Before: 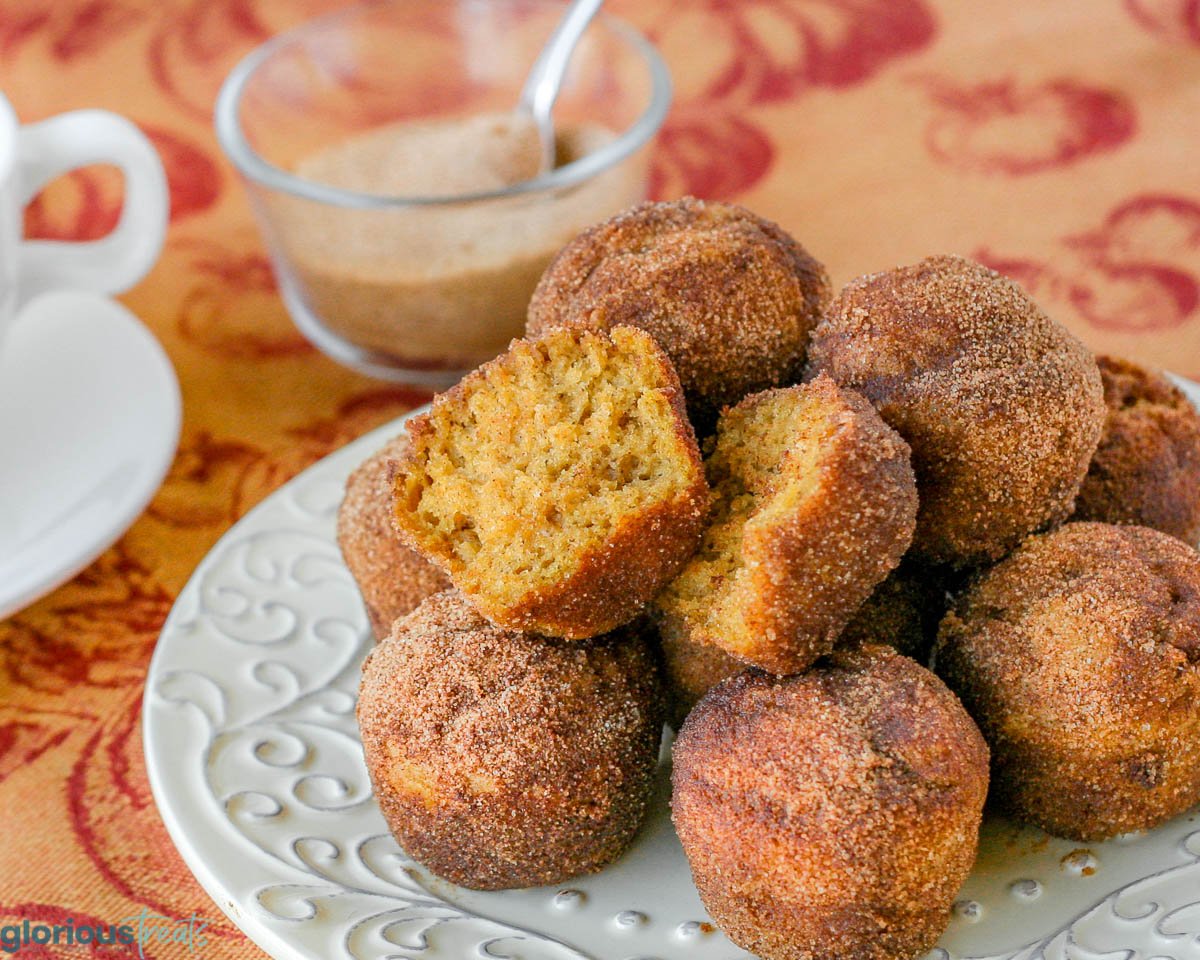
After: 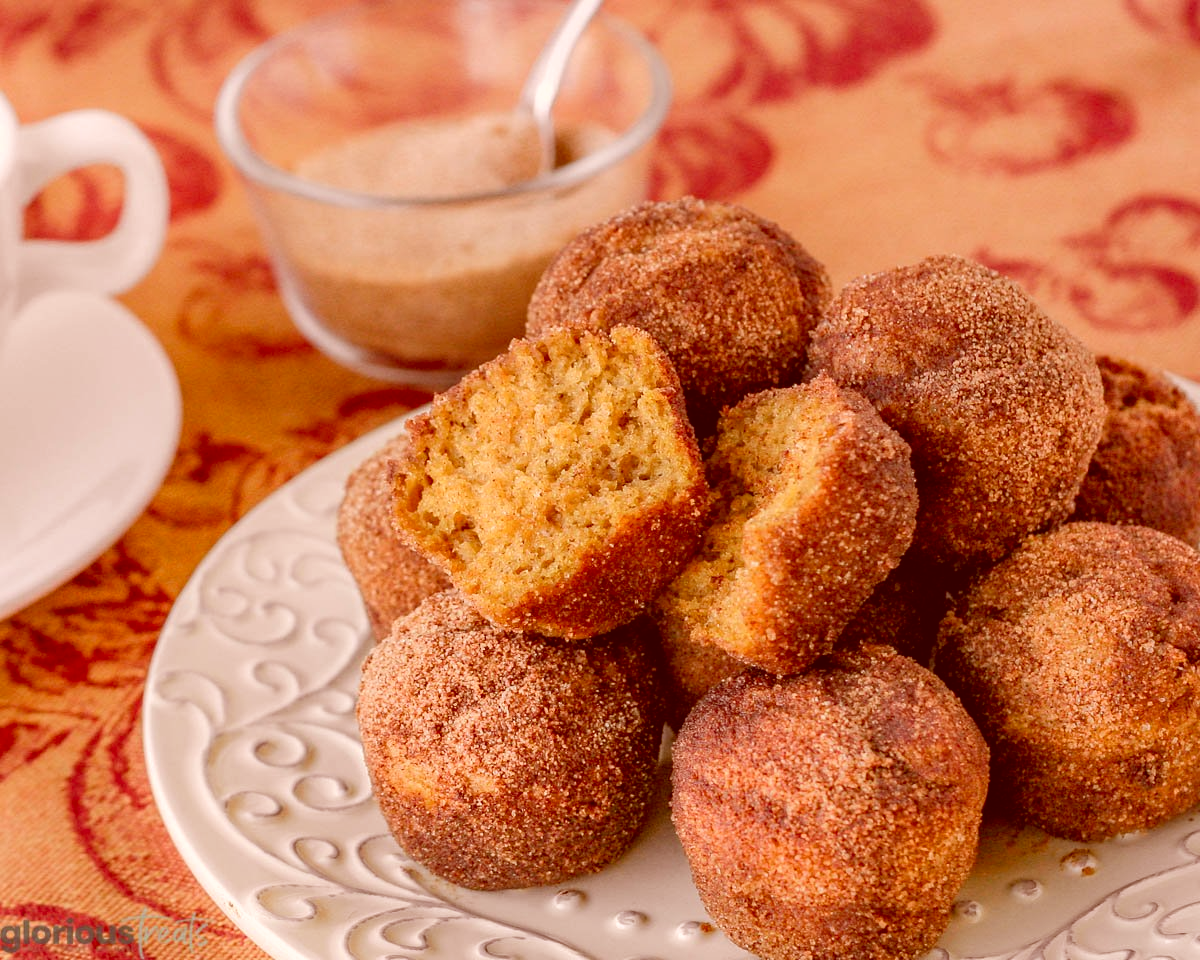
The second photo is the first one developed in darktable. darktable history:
base curve: preserve colors none
color correction: highlights a* 9.03, highlights b* 8.71, shadows a* 40, shadows b* 40, saturation 0.8
